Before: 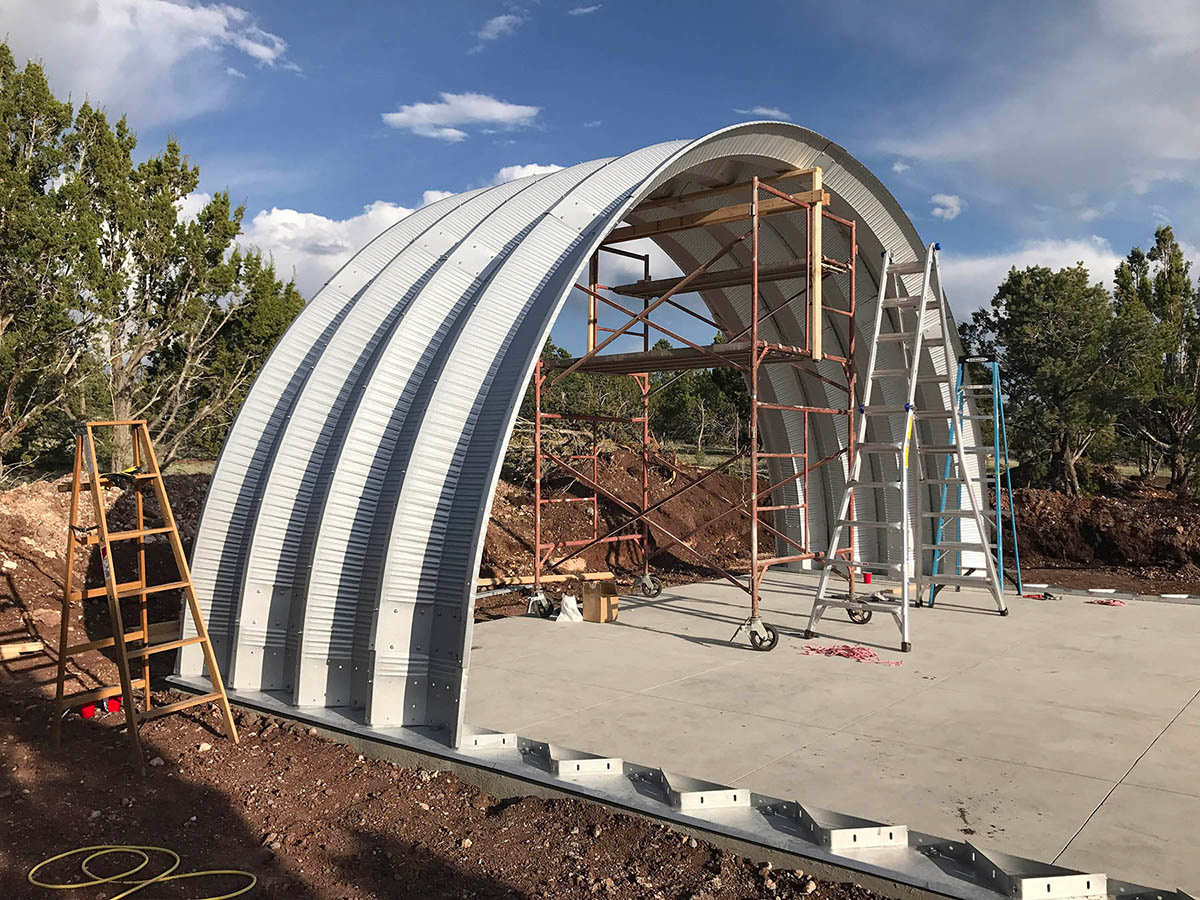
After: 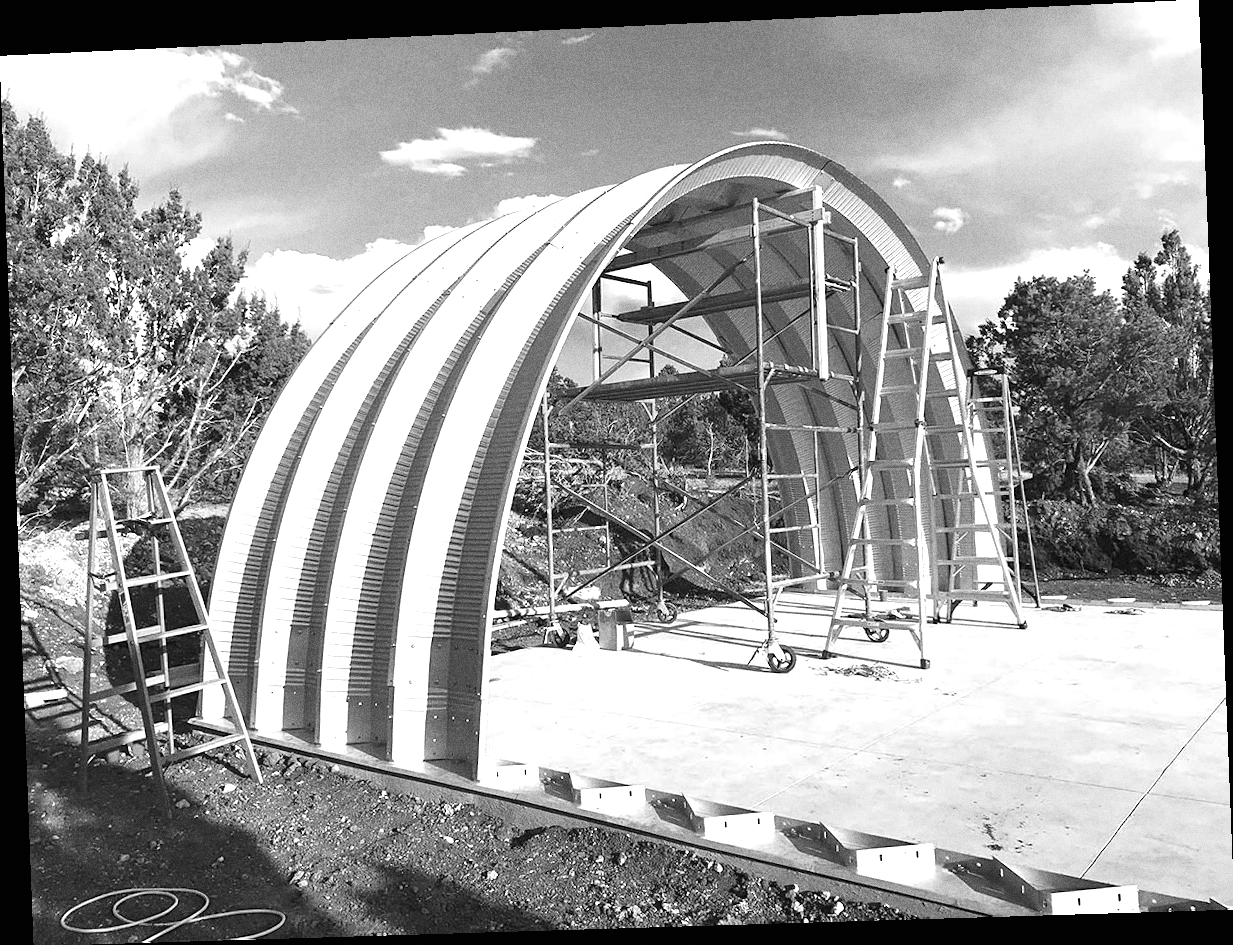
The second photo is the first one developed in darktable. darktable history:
monochrome: on, module defaults
grain: coarseness 11.82 ISO, strength 36.67%, mid-tones bias 74.17%
rotate and perspective: rotation -2.22°, lens shift (horizontal) -0.022, automatic cropping off
exposure: black level correction 0, exposure 1.1 EV, compensate highlight preservation false
